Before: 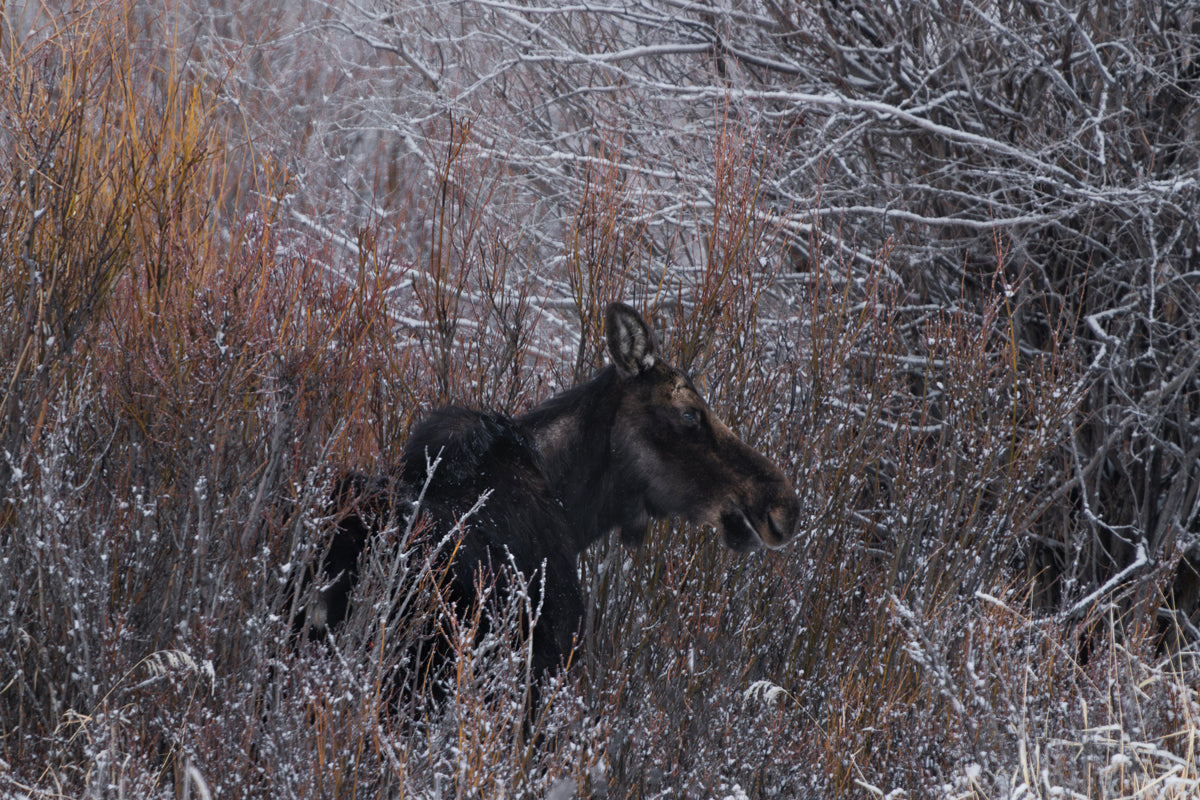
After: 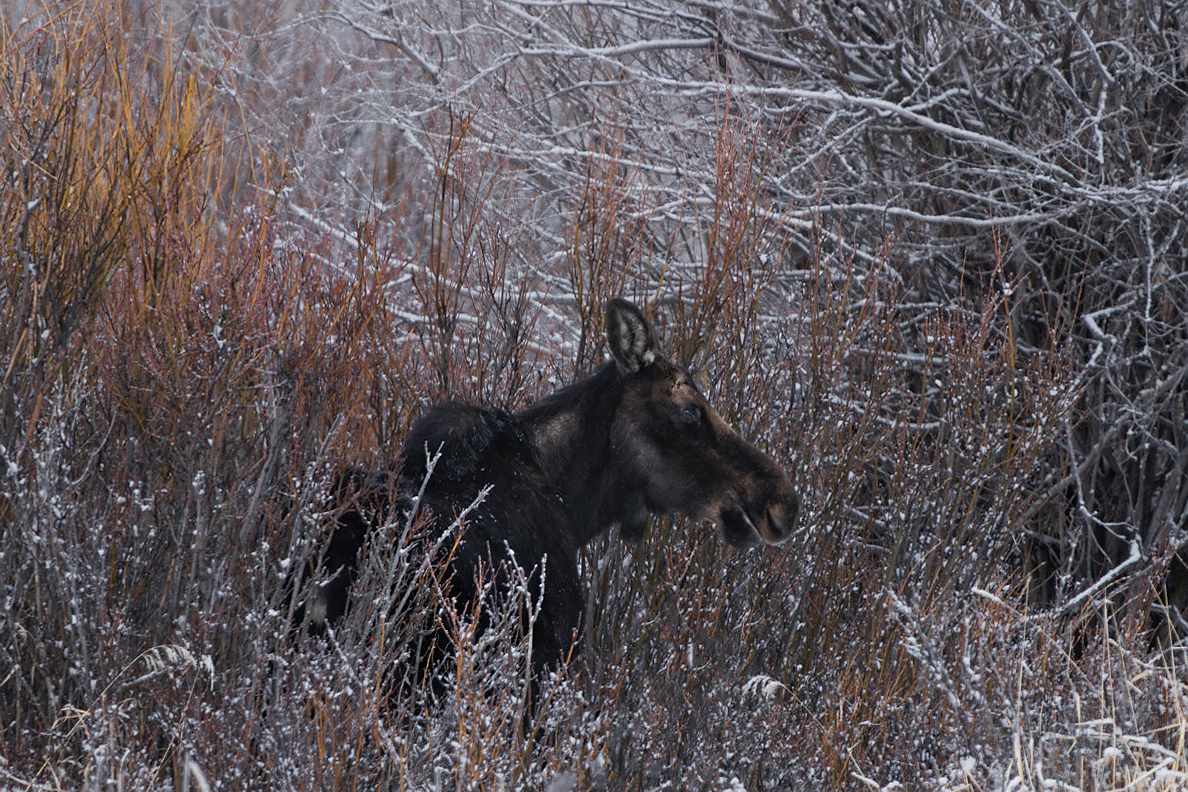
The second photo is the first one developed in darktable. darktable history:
sharpen: radius 1, threshold 1
rotate and perspective: rotation 0.174°, lens shift (vertical) 0.013, lens shift (horizontal) 0.019, shear 0.001, automatic cropping original format, crop left 0.007, crop right 0.991, crop top 0.016, crop bottom 0.997
